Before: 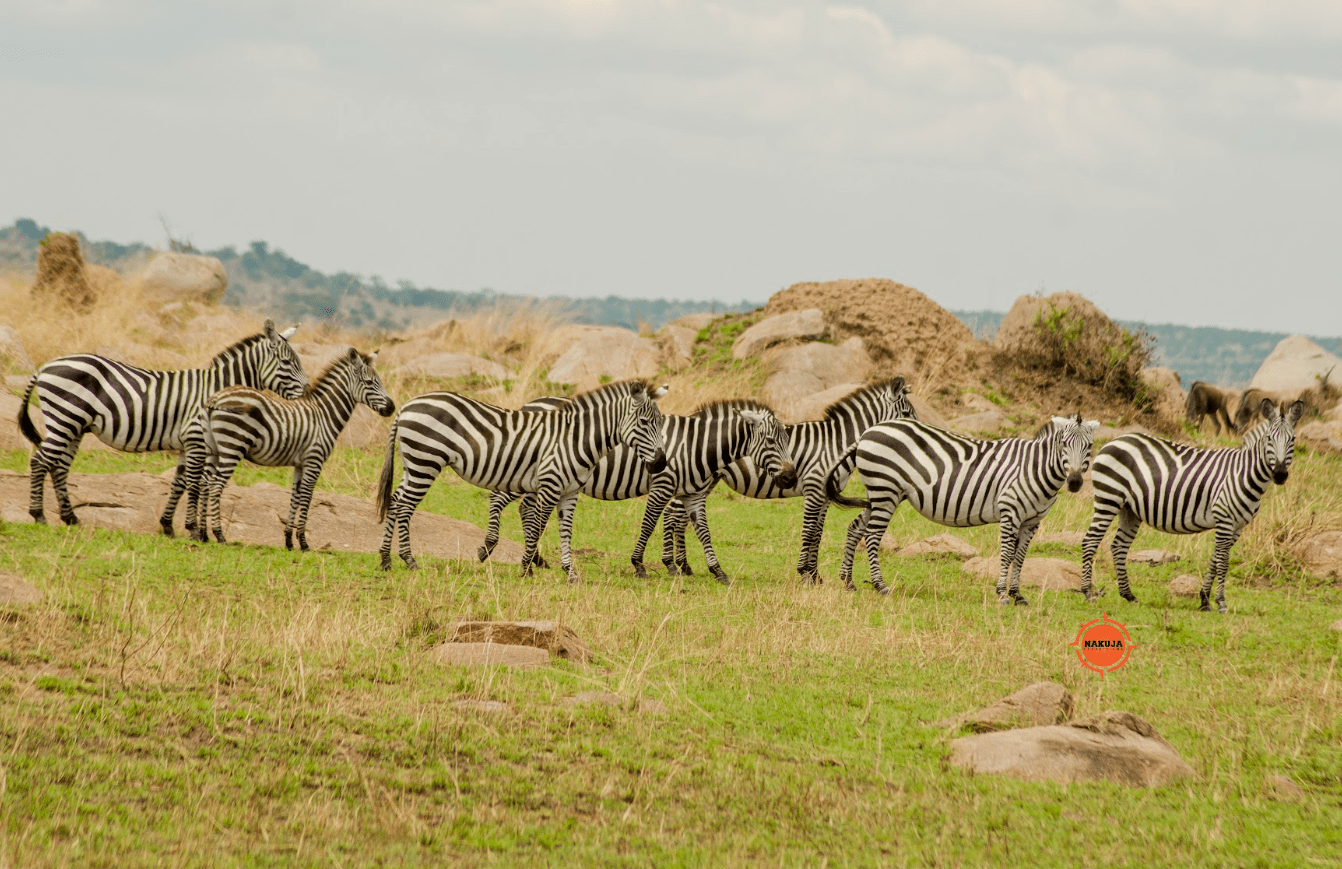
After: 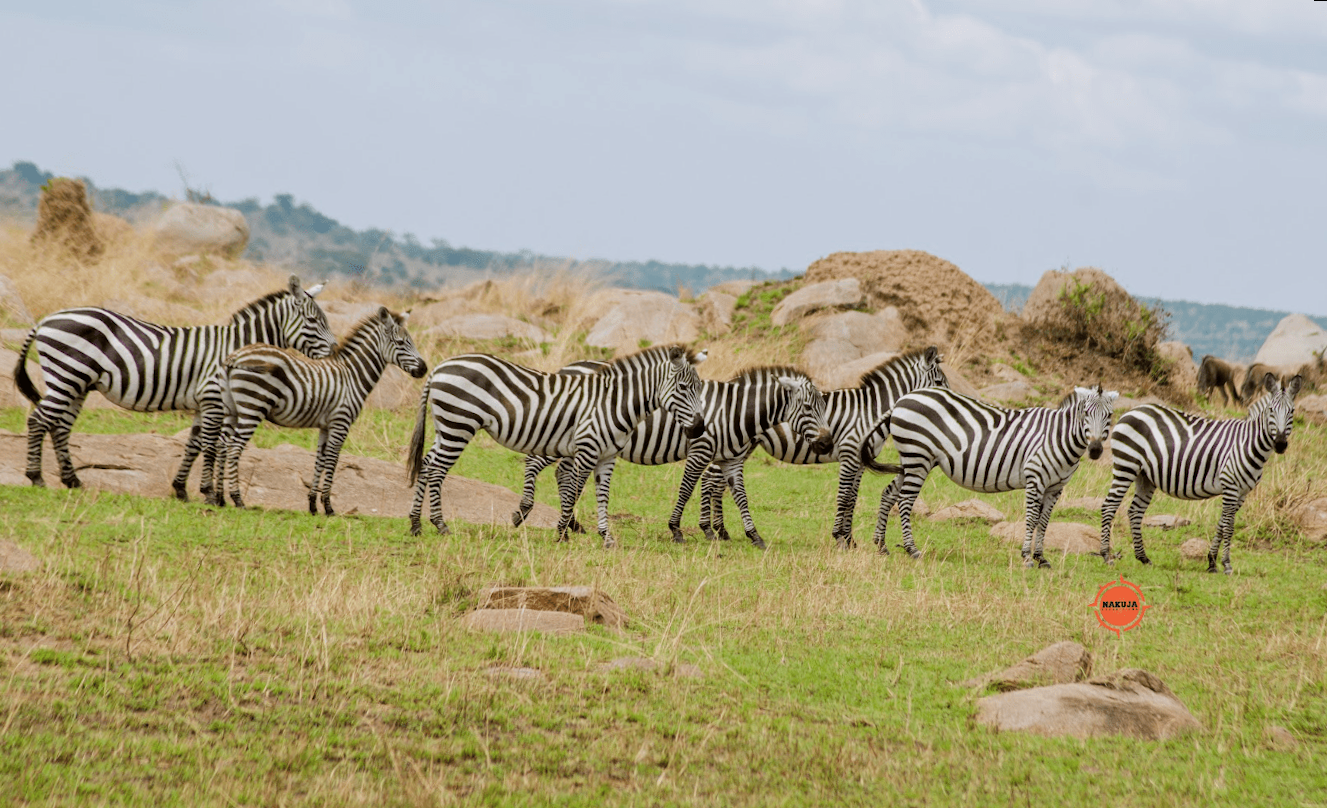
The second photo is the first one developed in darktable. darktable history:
rotate and perspective: rotation 0.679°, lens shift (horizontal) 0.136, crop left 0.009, crop right 0.991, crop top 0.078, crop bottom 0.95
color calibration: illuminant as shot in camera, x 0.366, y 0.378, temperature 4425.7 K, saturation algorithm version 1 (2020)
